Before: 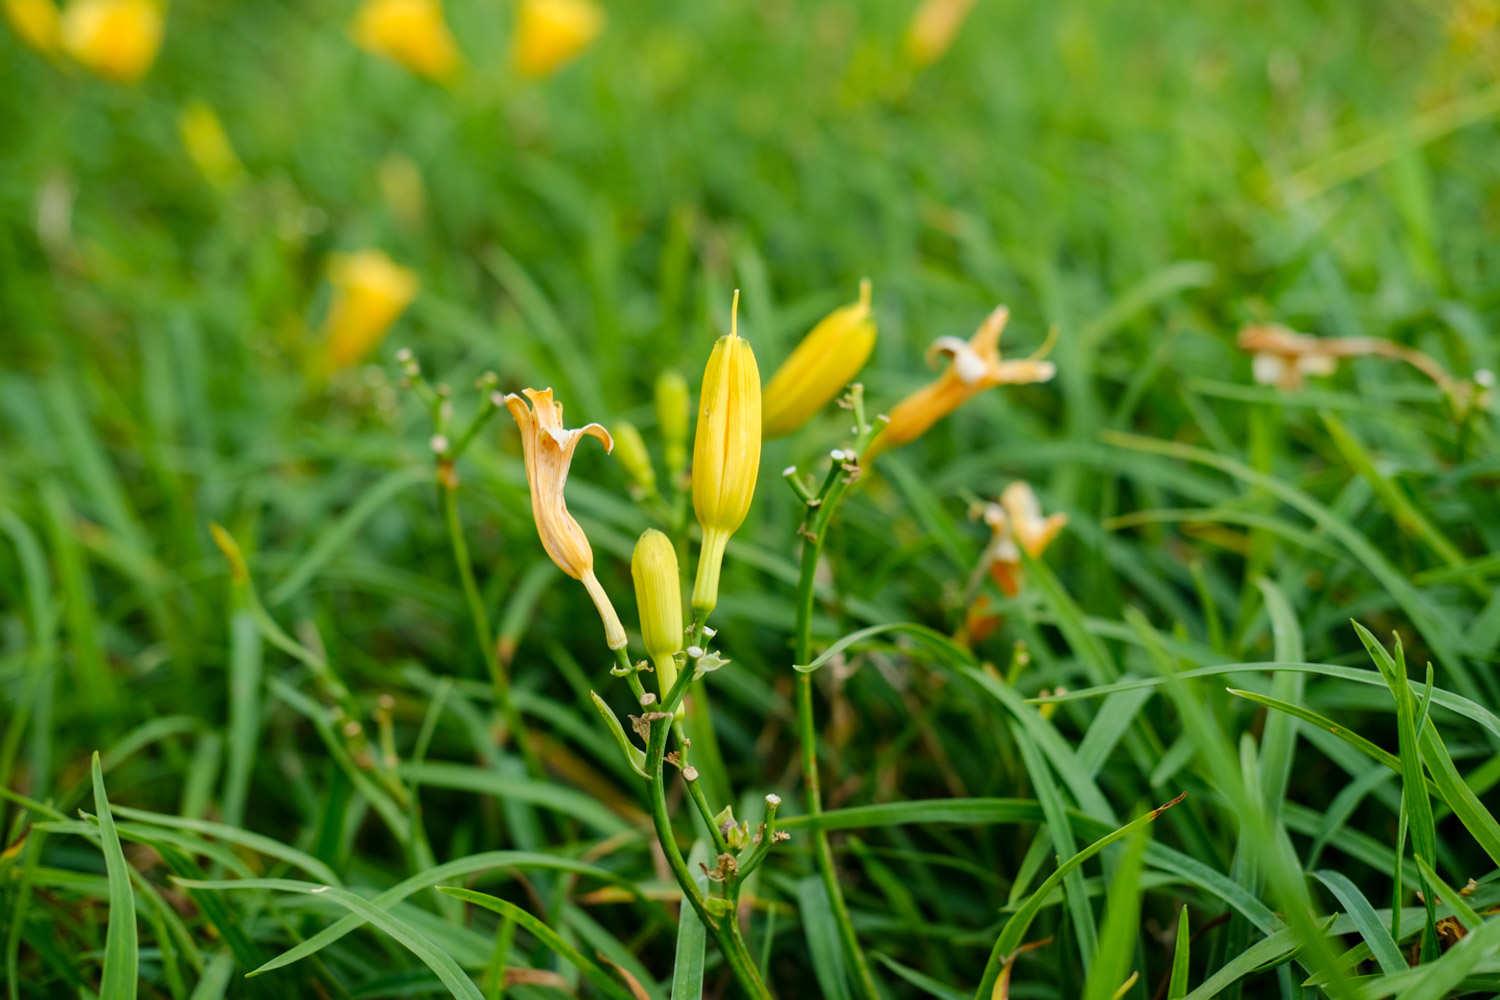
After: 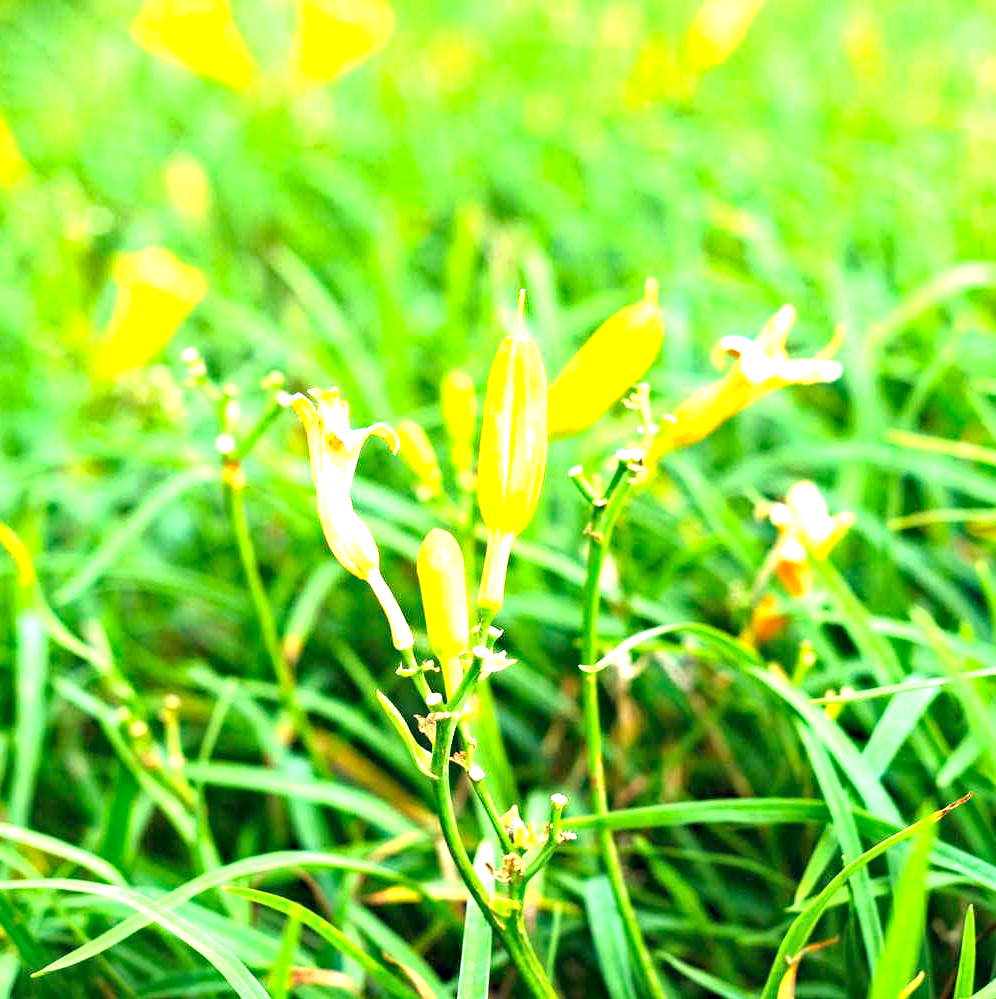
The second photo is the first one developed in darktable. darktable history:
crop and rotate: left 14.311%, right 19.222%
haze removal: compatibility mode true, adaptive false
exposure: black level correction 0, exposure 2.165 EV, compensate highlight preservation false
